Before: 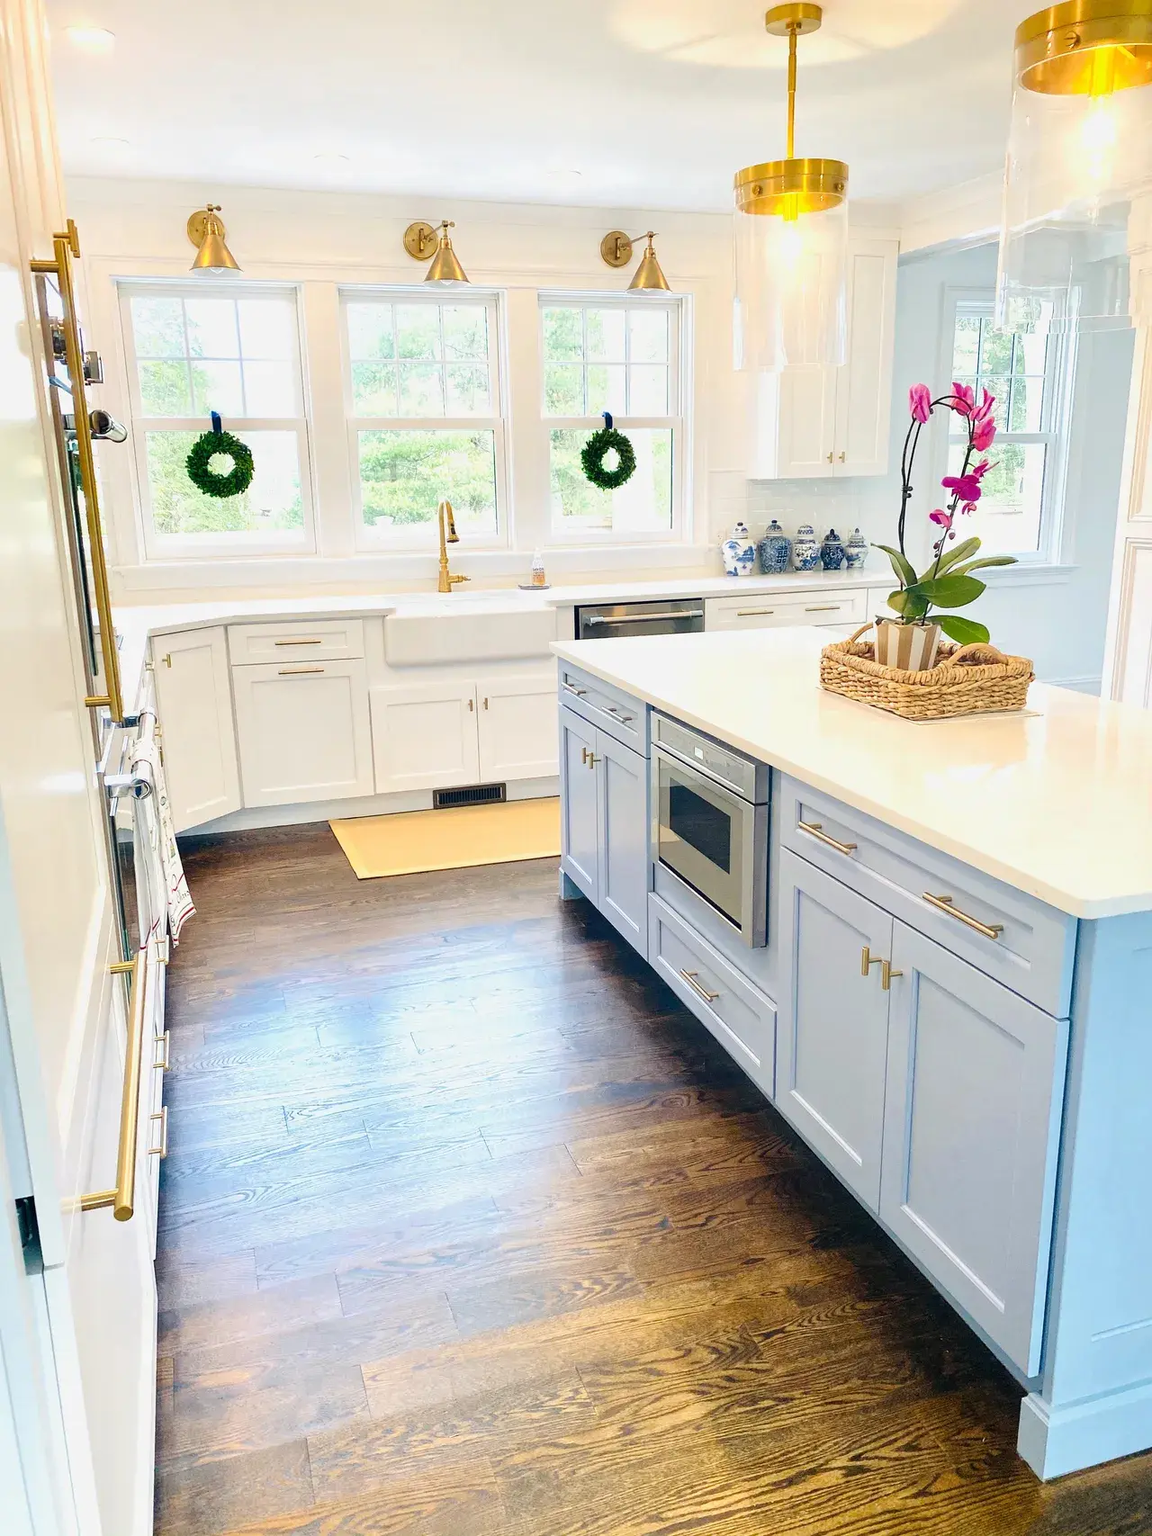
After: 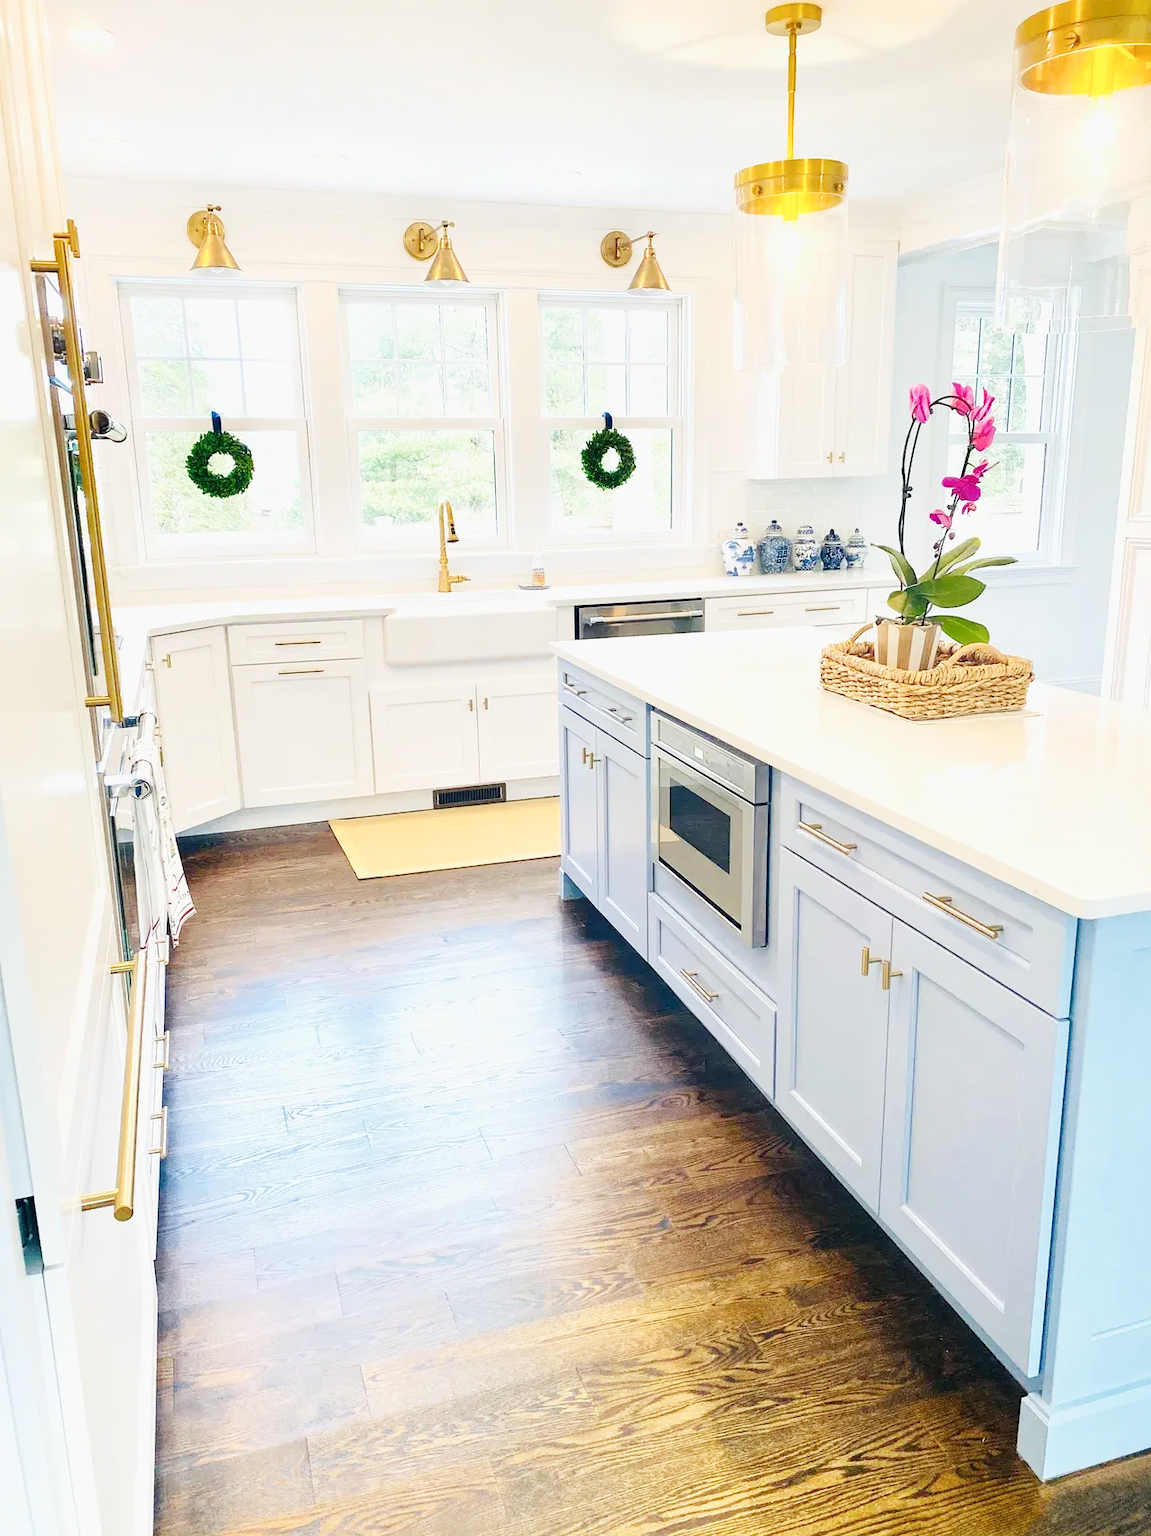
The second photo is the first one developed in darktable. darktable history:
base curve: curves: ch0 [(0, 0) (0.204, 0.334) (0.55, 0.733) (1, 1)], preserve colors none
